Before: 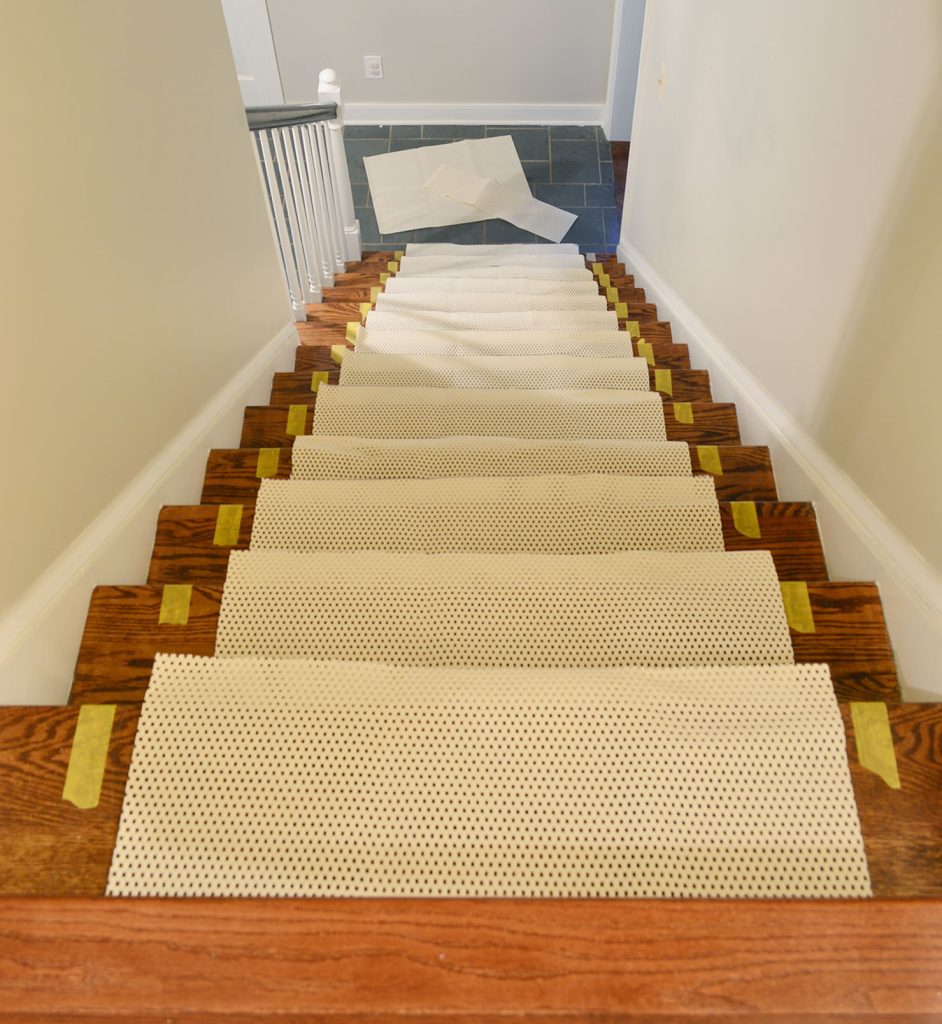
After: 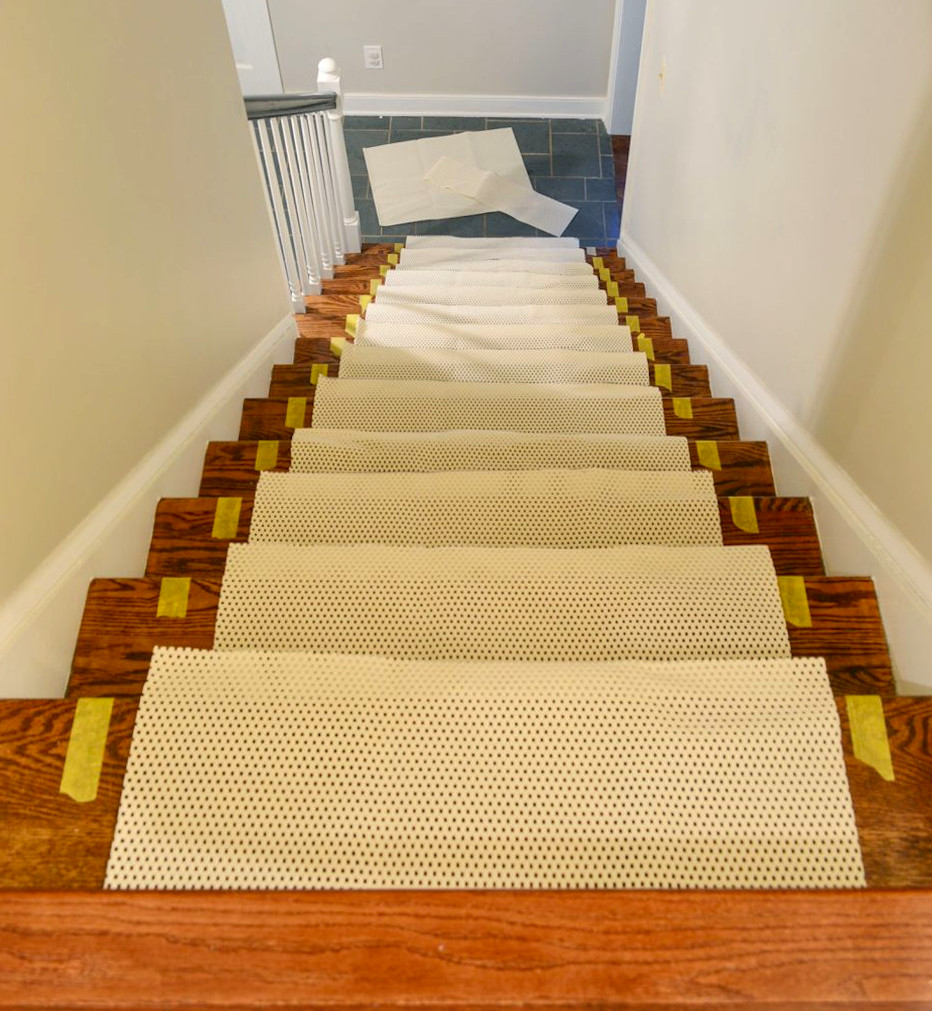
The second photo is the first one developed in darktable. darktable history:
local contrast: on, module defaults
rotate and perspective: rotation 0.174°, lens shift (vertical) 0.013, lens shift (horizontal) 0.019, shear 0.001, automatic cropping original format, crop left 0.007, crop right 0.991, crop top 0.016, crop bottom 0.997
contrast brightness saturation: saturation 0.18
crop: top 0.05%, bottom 0.098%
